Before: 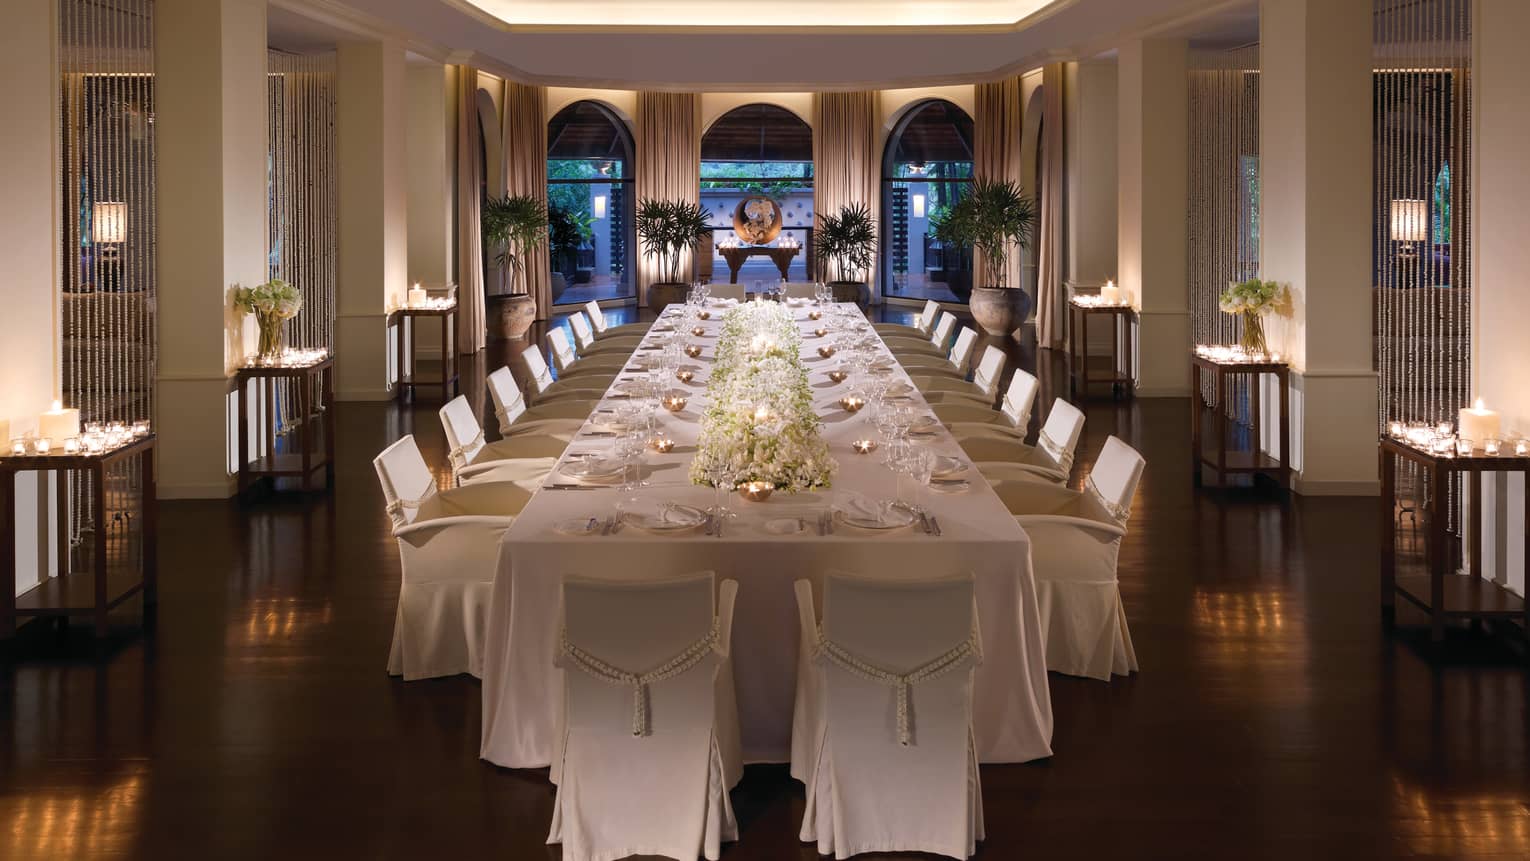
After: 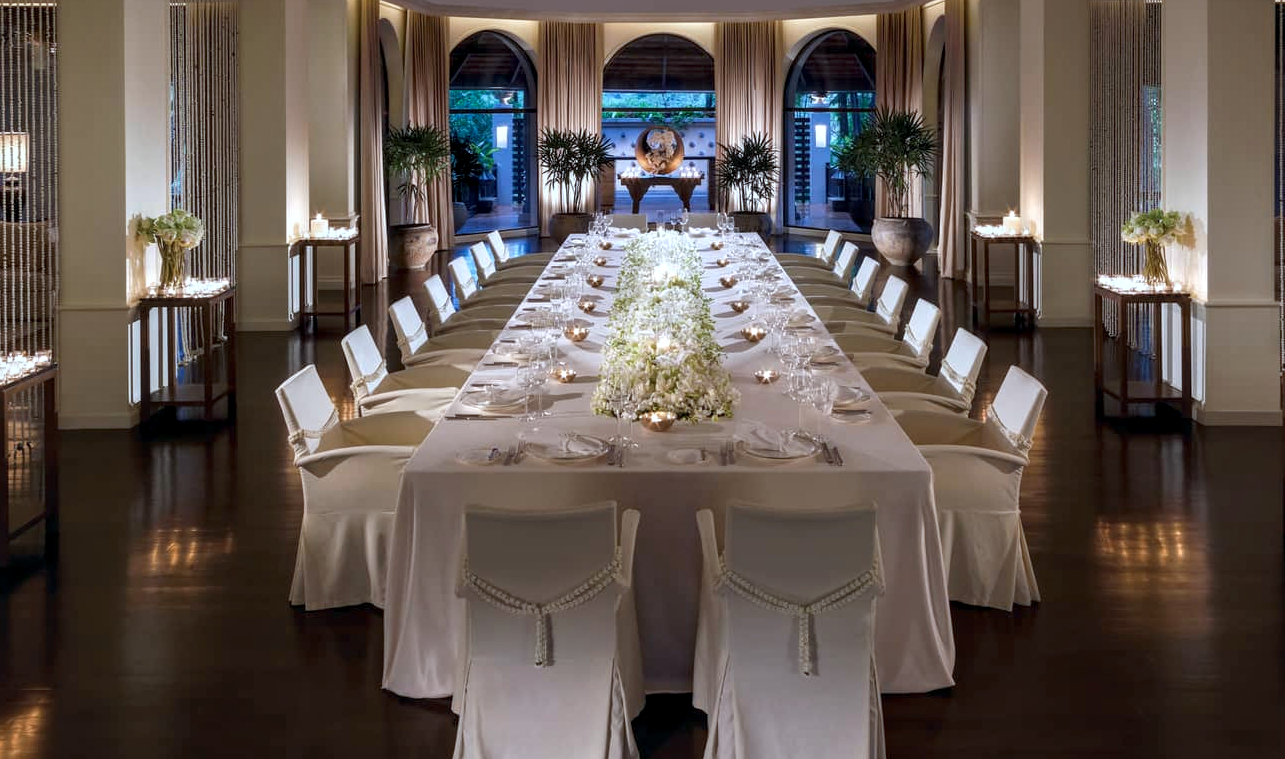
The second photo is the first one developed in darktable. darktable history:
local contrast: detail 130%
contrast equalizer: octaves 7, y [[0.6 ×6], [0.55 ×6], [0 ×6], [0 ×6], [0 ×6]], mix 0.15
crop: left 6.446%, top 8.188%, right 9.538%, bottom 3.548%
color calibration: illuminant F (fluorescent), F source F9 (Cool White Deluxe 4150 K) – high CRI, x 0.374, y 0.373, temperature 4158.34 K
